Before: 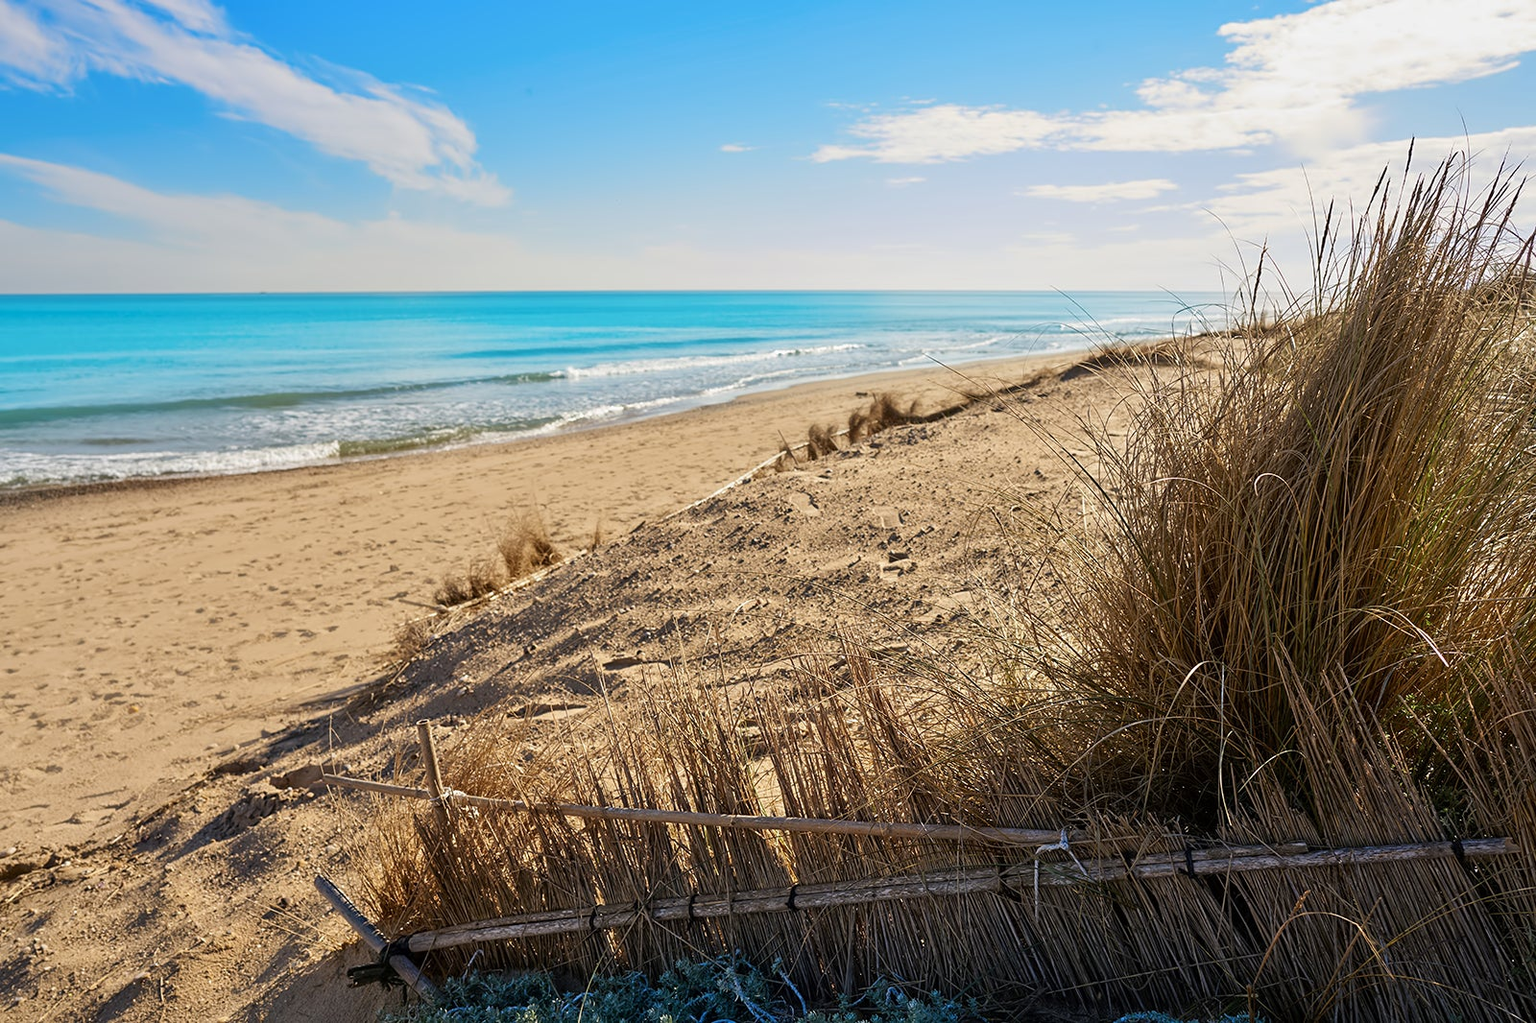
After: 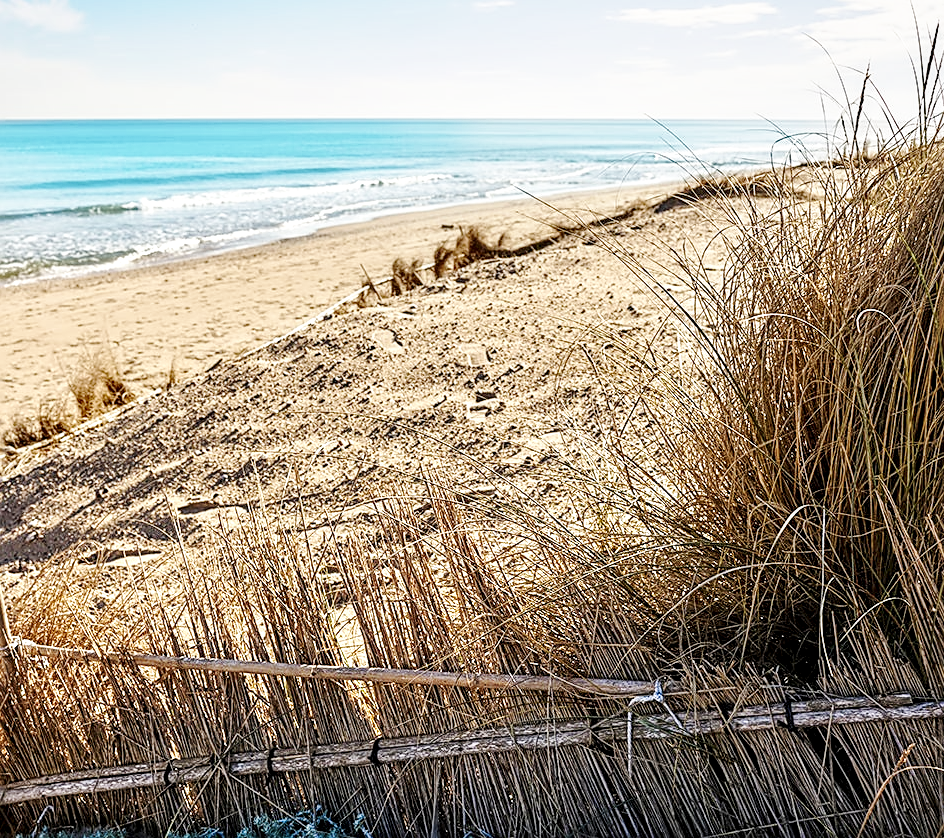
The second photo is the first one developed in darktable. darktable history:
exposure: black level correction 0, exposure 0 EV, compensate highlight preservation false
base curve: curves: ch0 [(0, 0) (0.025, 0.046) (0.112, 0.277) (0.467, 0.74) (0.814, 0.929) (1, 0.942)], preserve colors none
crop and rotate: left 28.208%, top 17.336%, right 12.782%, bottom 3.969%
local contrast: highlights 60%, shadows 62%, detail 160%
sharpen: amount 0.592
